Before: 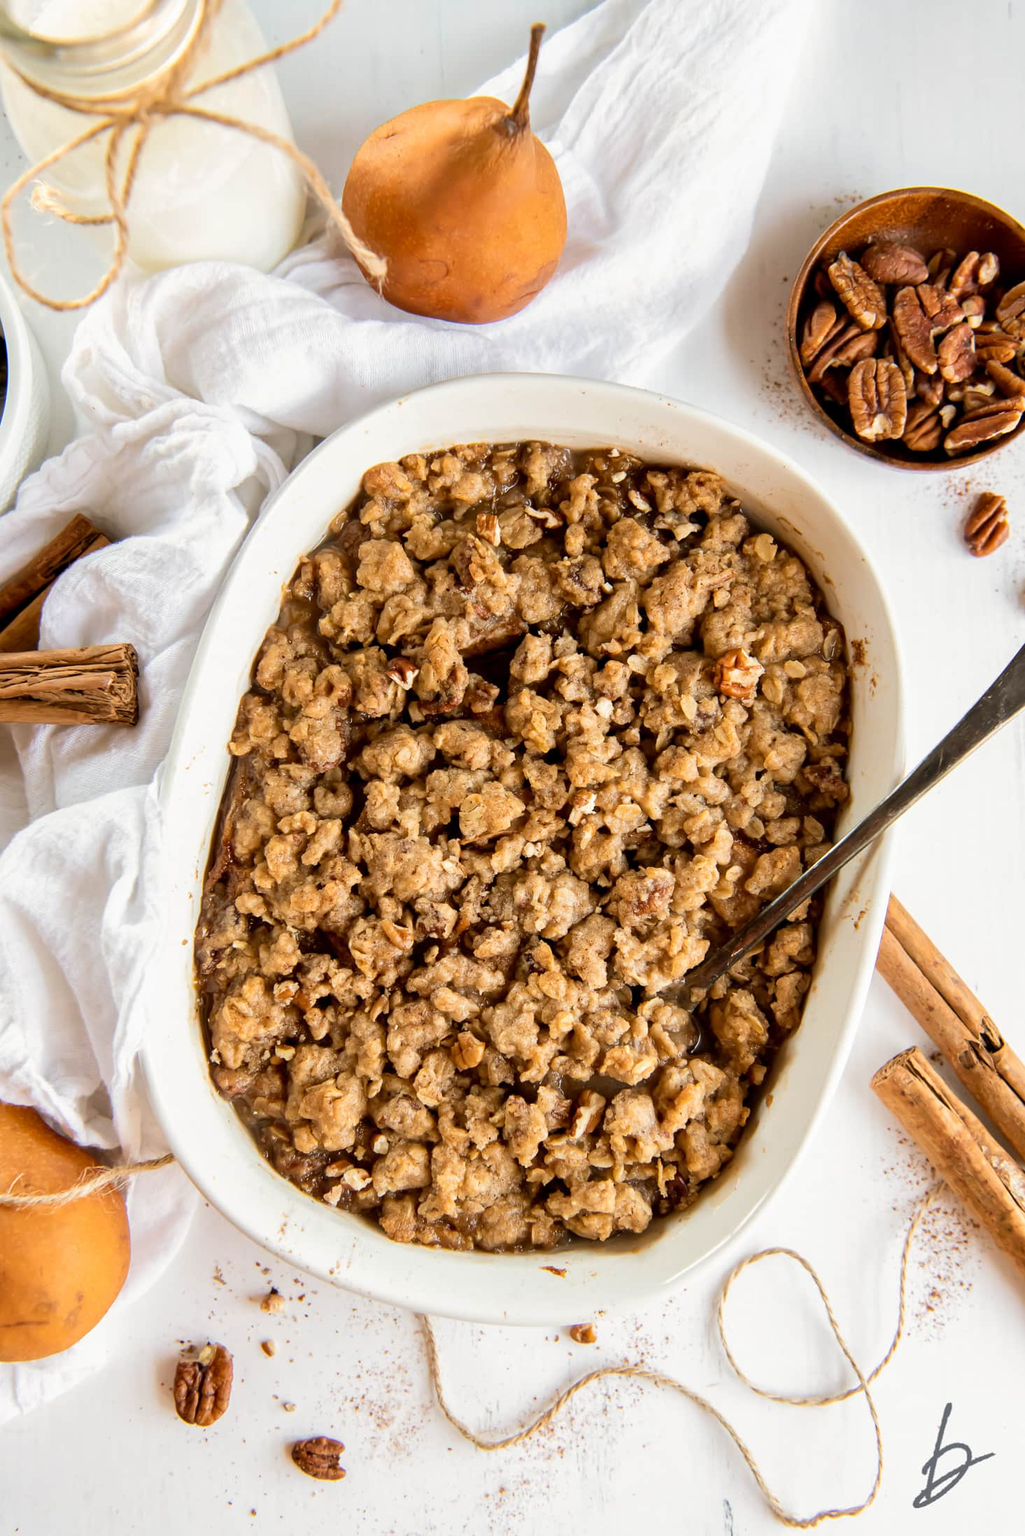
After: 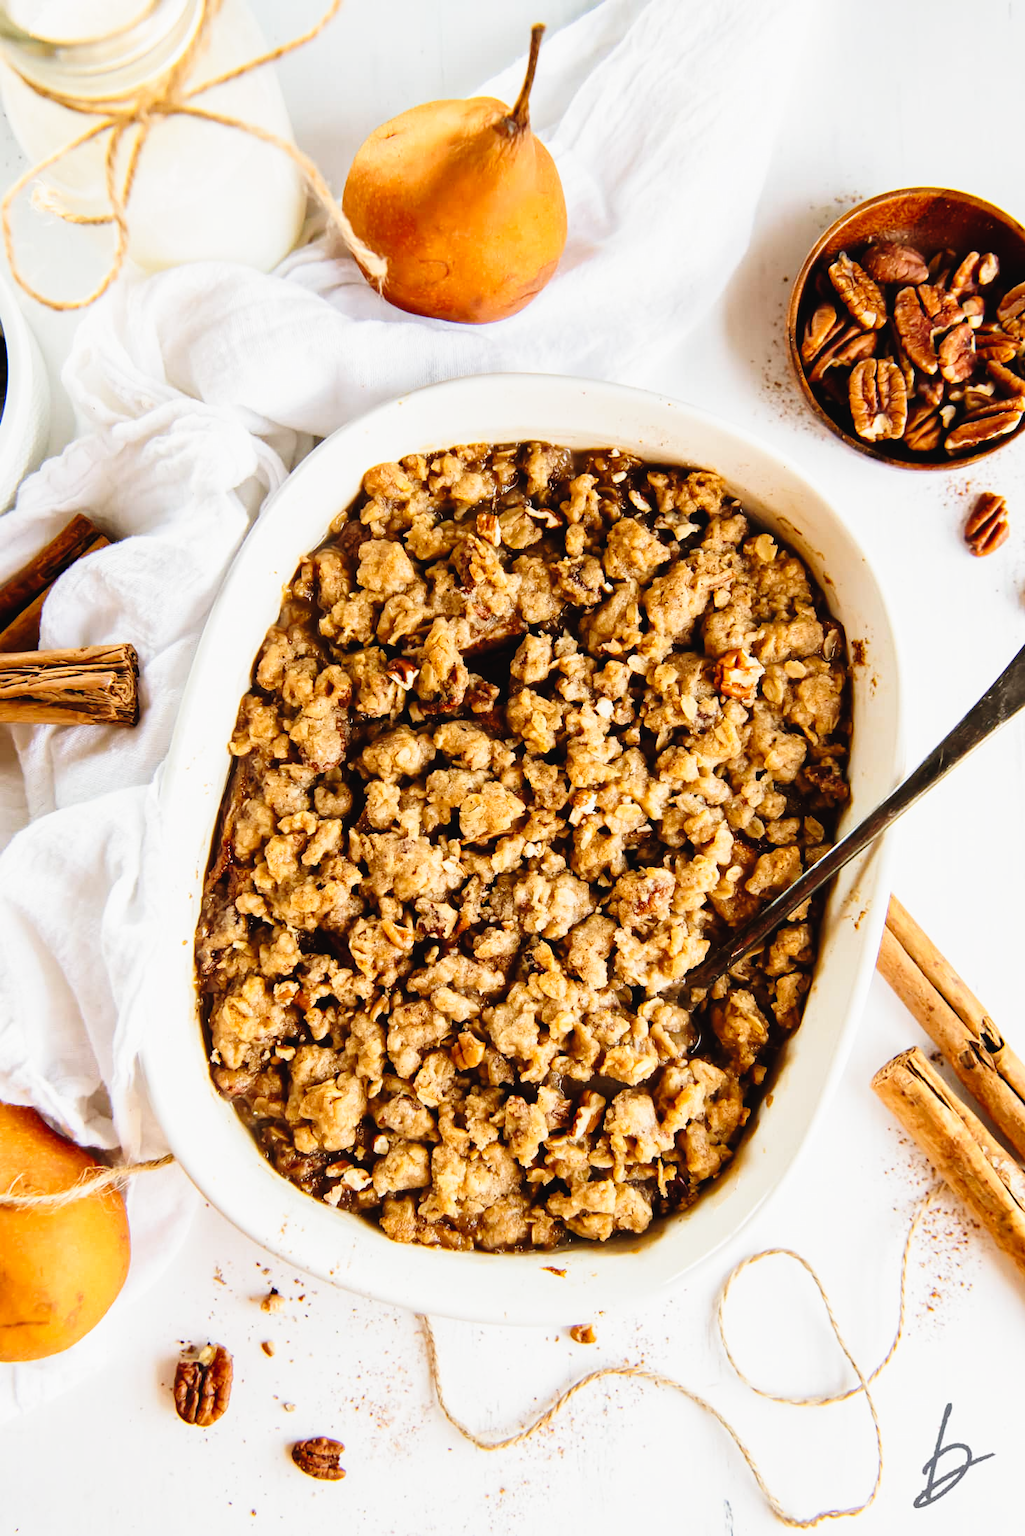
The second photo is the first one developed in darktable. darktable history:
tone curve: curves: ch0 [(0, 0.023) (0.132, 0.075) (0.251, 0.186) (0.441, 0.476) (0.662, 0.757) (0.849, 0.927) (1, 0.99)]; ch1 [(0, 0) (0.447, 0.411) (0.483, 0.469) (0.498, 0.496) (0.518, 0.514) (0.561, 0.59) (0.606, 0.659) (0.657, 0.725) (0.869, 0.916) (1, 1)]; ch2 [(0, 0) (0.307, 0.315) (0.425, 0.438) (0.483, 0.477) (0.503, 0.503) (0.526, 0.553) (0.552, 0.601) (0.615, 0.669) (0.703, 0.797) (0.985, 0.966)], preserve colors none
color correction: highlights b* 0.005
